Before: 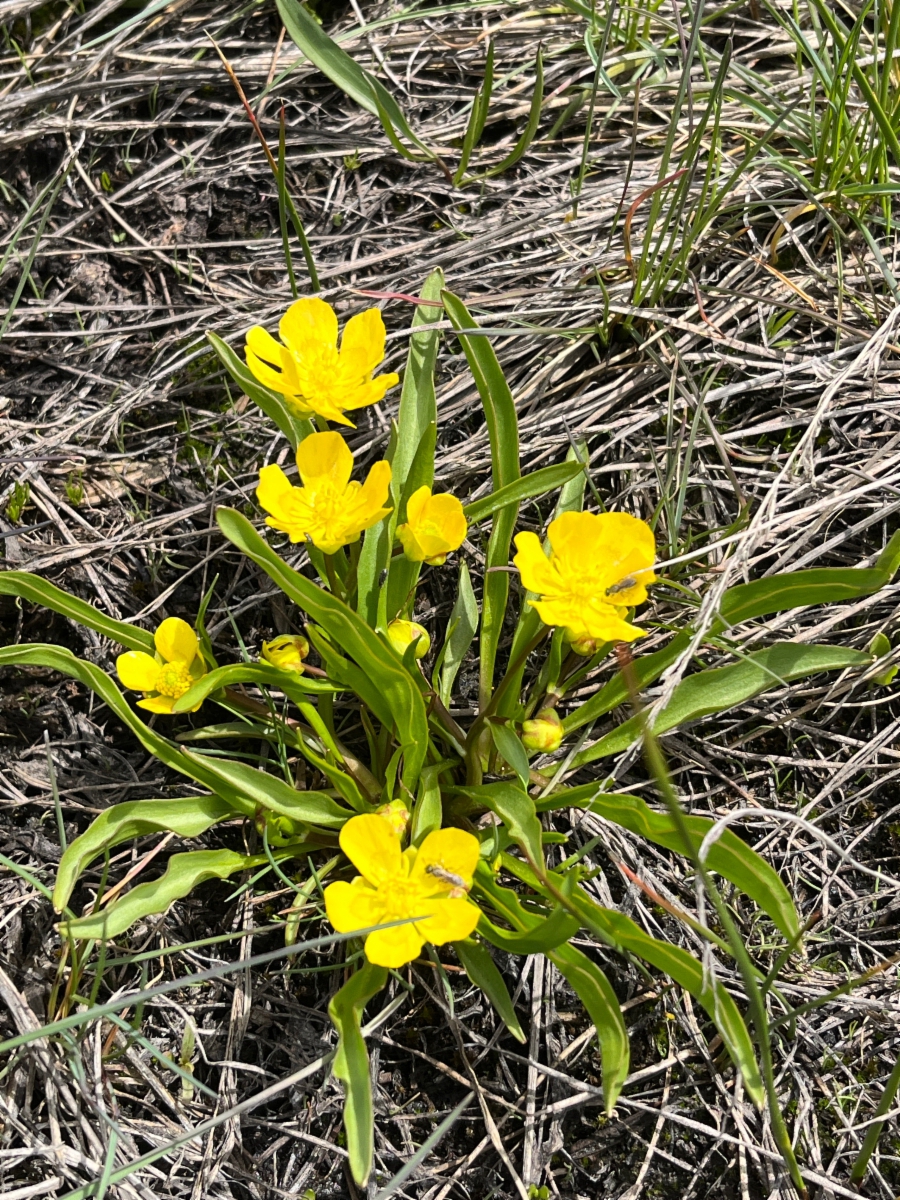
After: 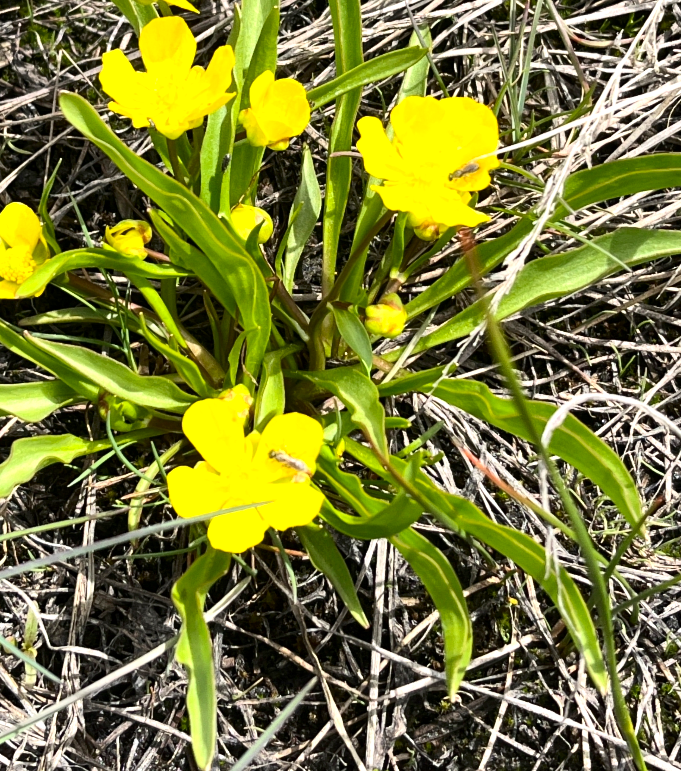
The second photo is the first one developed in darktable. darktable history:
exposure: black level correction 0.001, exposure 0.499 EV, compensate exposure bias true, compensate highlight preservation false
contrast brightness saturation: contrast 0.152, brightness -0.006, saturation 0.101
crop and rotate: left 17.497%, top 34.652%, right 6.763%, bottom 1.022%
